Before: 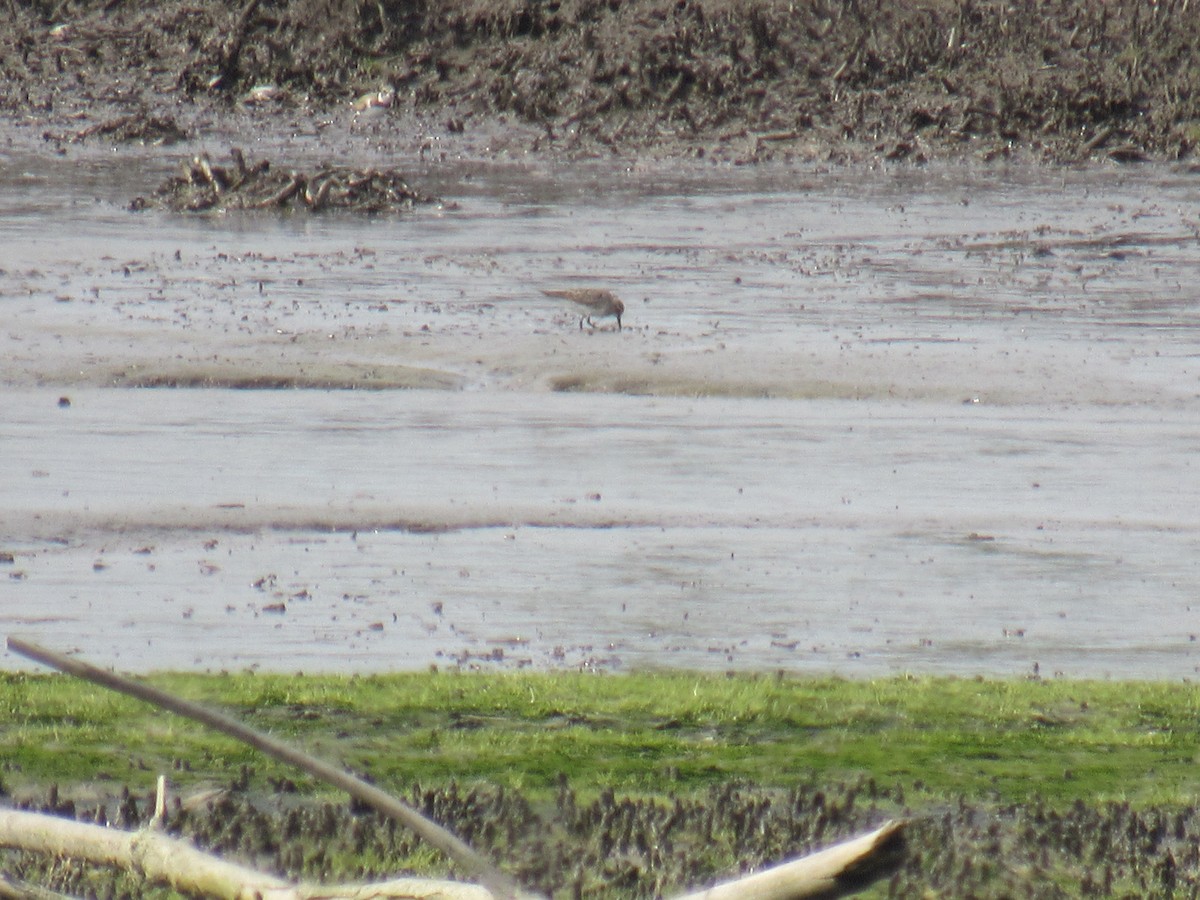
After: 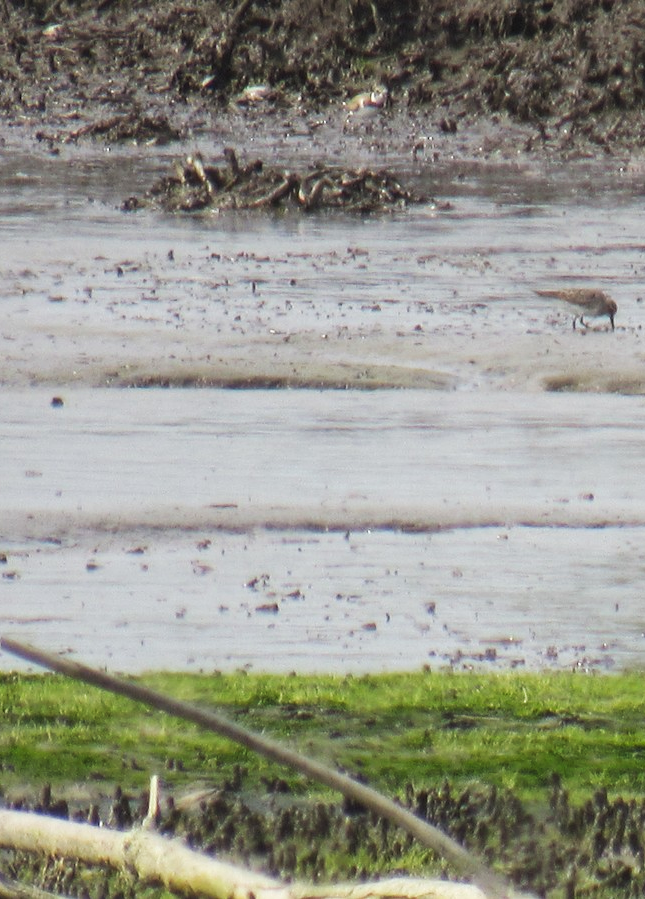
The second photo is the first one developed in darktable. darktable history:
tone curve: curves: ch0 [(0, 0) (0.003, 0.003) (0.011, 0.012) (0.025, 0.024) (0.044, 0.039) (0.069, 0.052) (0.1, 0.072) (0.136, 0.097) (0.177, 0.128) (0.224, 0.168) (0.277, 0.217) (0.335, 0.276) (0.399, 0.345) (0.468, 0.429) (0.543, 0.524) (0.623, 0.628) (0.709, 0.732) (0.801, 0.829) (0.898, 0.919) (1, 1)], preserve colors none
crop: left 0.587%, right 45.588%, bottom 0.086%
